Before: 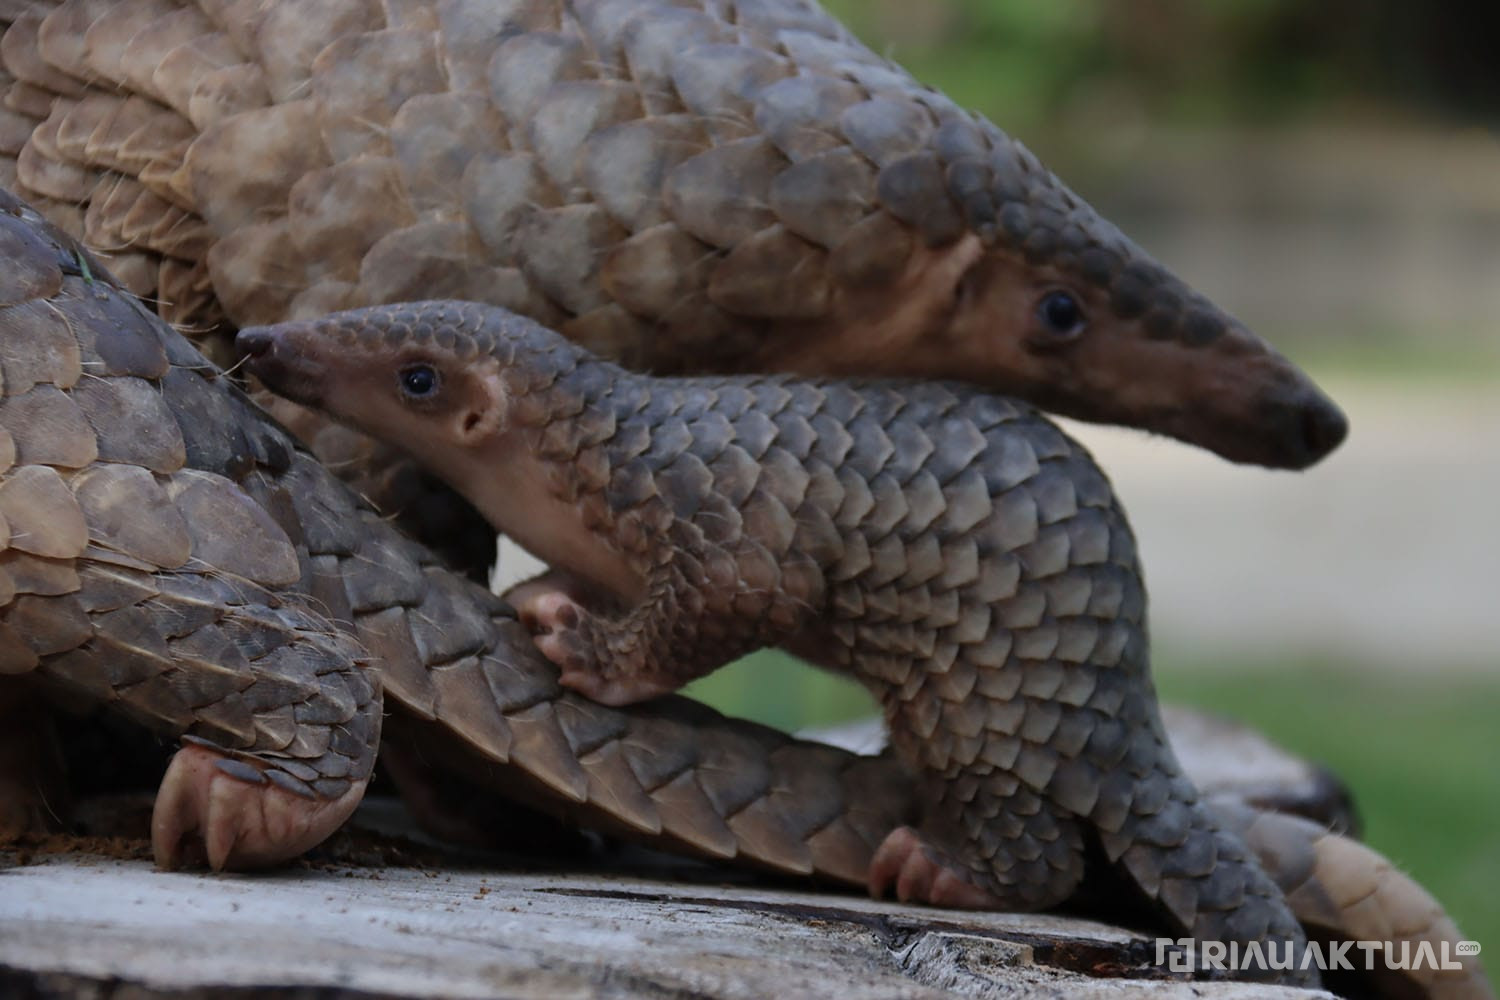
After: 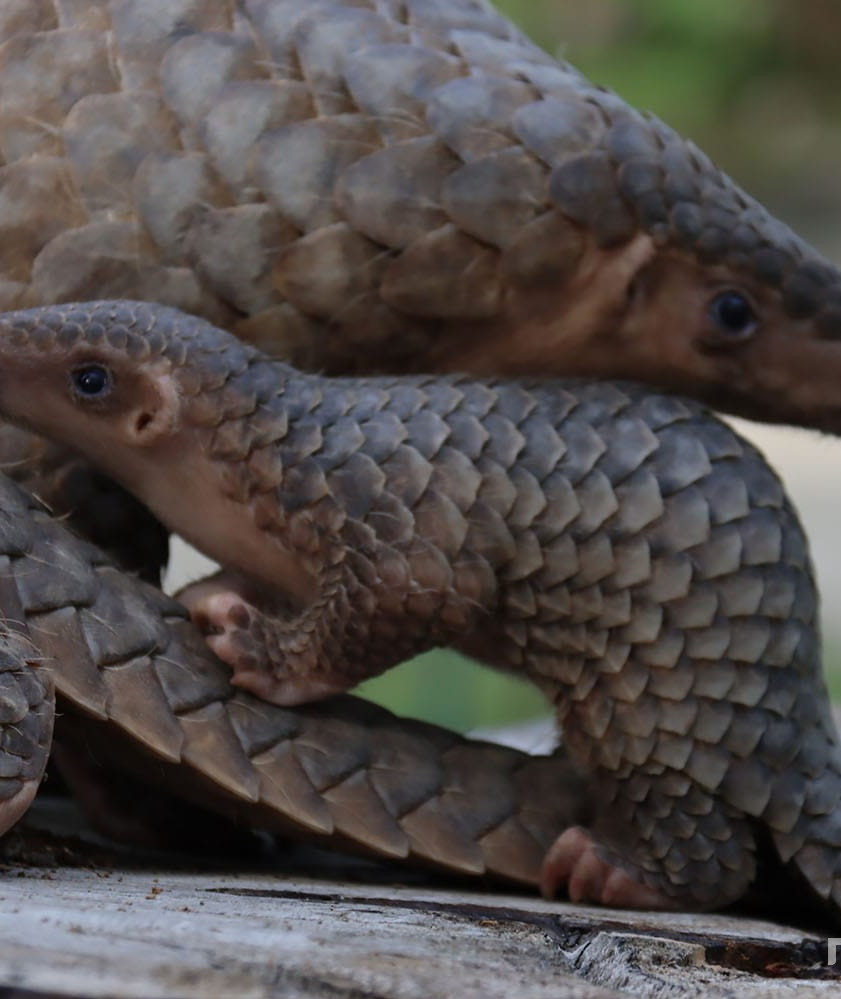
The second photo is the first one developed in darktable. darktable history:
crop: left 21.921%, right 21.997%, bottom 0.004%
